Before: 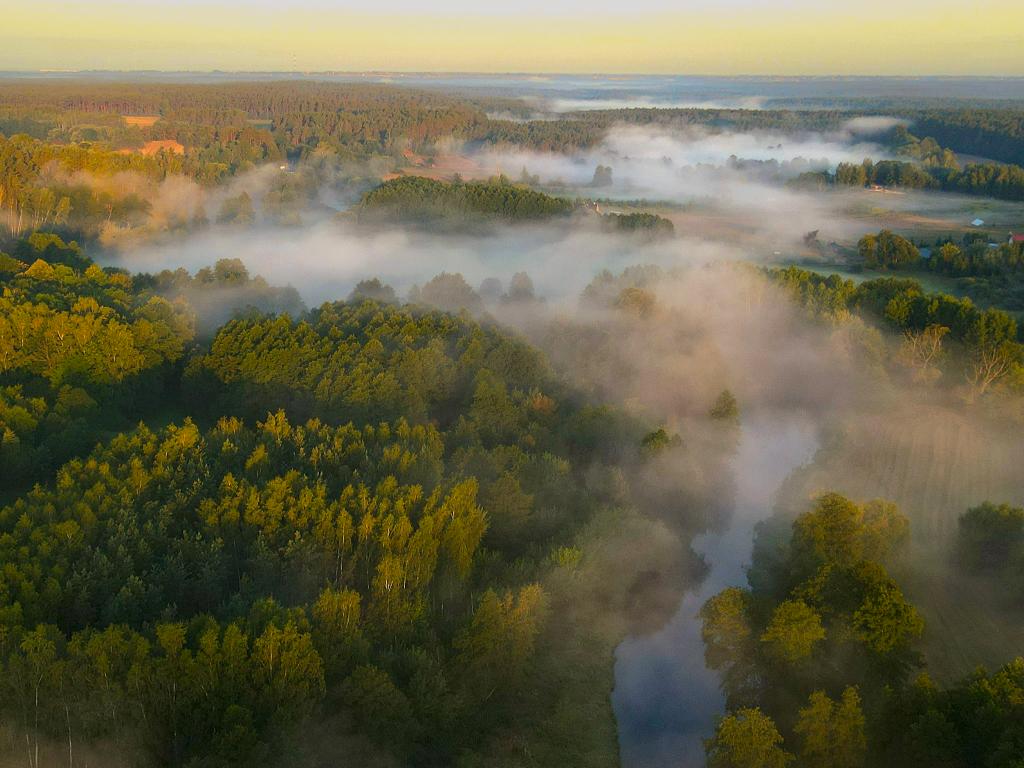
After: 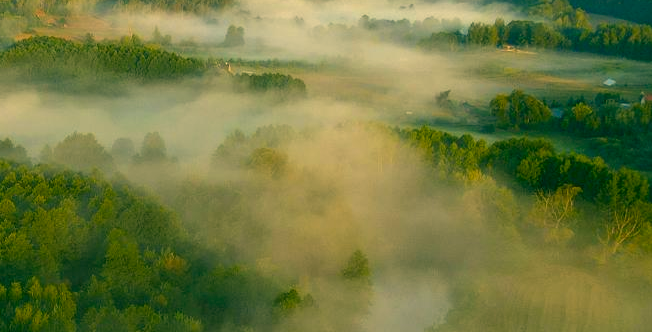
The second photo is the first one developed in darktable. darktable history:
crop: left 36.005%, top 18.293%, right 0.31%, bottom 38.444%
color correction: highlights a* 5.62, highlights b* 33.57, shadows a* -25.86, shadows b* 4.02
